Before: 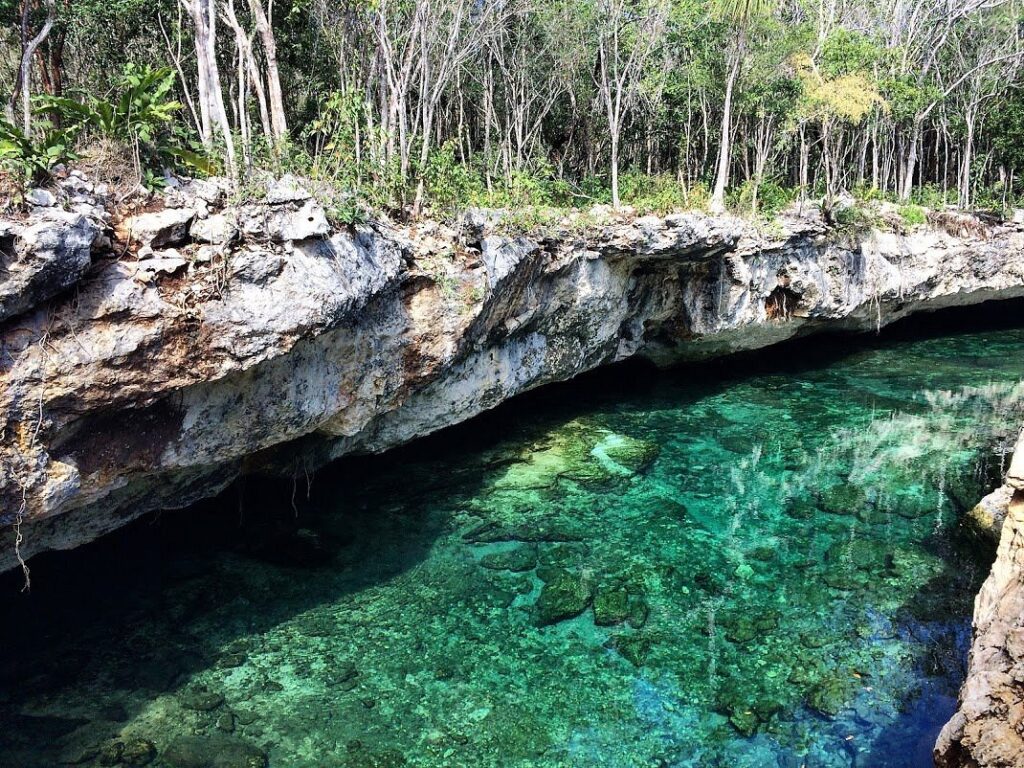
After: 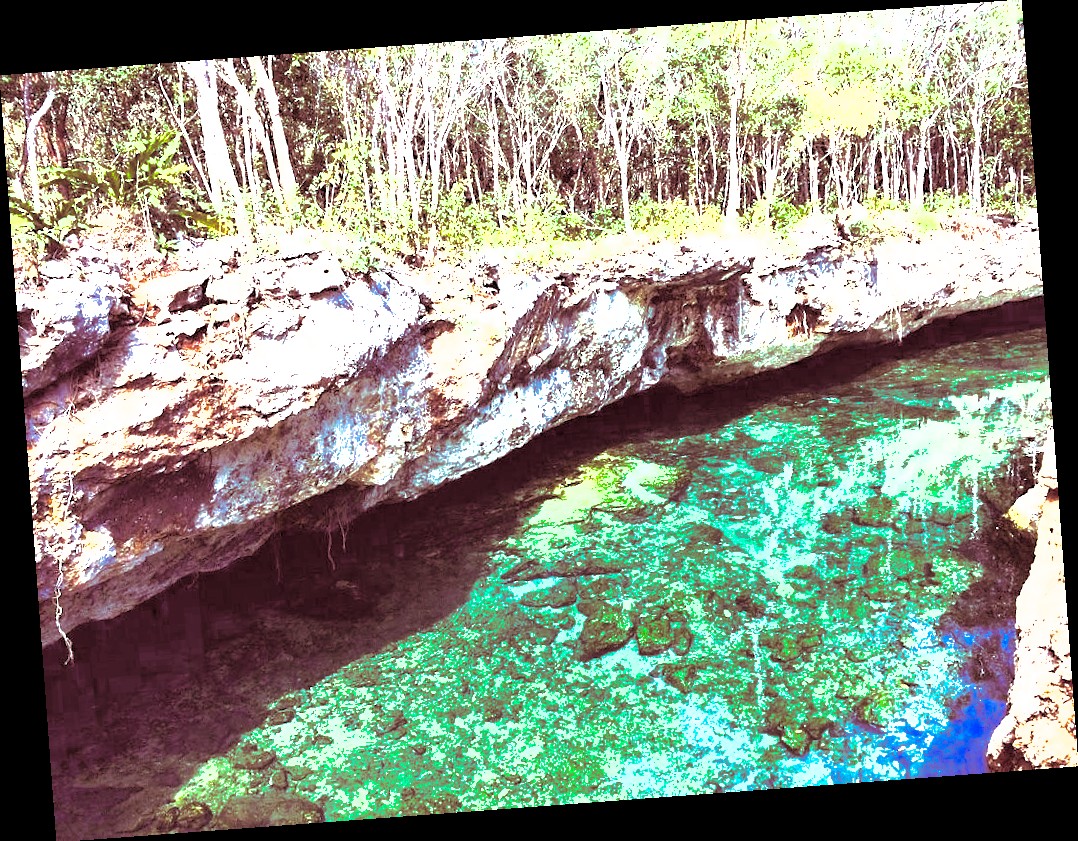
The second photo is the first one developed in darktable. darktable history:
exposure: exposure -0.293 EV, compensate highlight preservation false
color balance rgb: perceptual saturation grading › global saturation 25%, perceptual brilliance grading › global brilliance 35%, perceptual brilliance grading › highlights 50%, perceptual brilliance grading › mid-tones 60%, perceptual brilliance grading › shadows 35%, global vibrance 20%
white balance: red 1, blue 1
levels: levels [0, 0.43, 0.984]
sharpen: radius 5.325, amount 0.312, threshold 26.433
rotate and perspective: rotation -4.25°, automatic cropping off
shadows and highlights: on, module defaults
split-toning: highlights › saturation 0, balance -61.83
